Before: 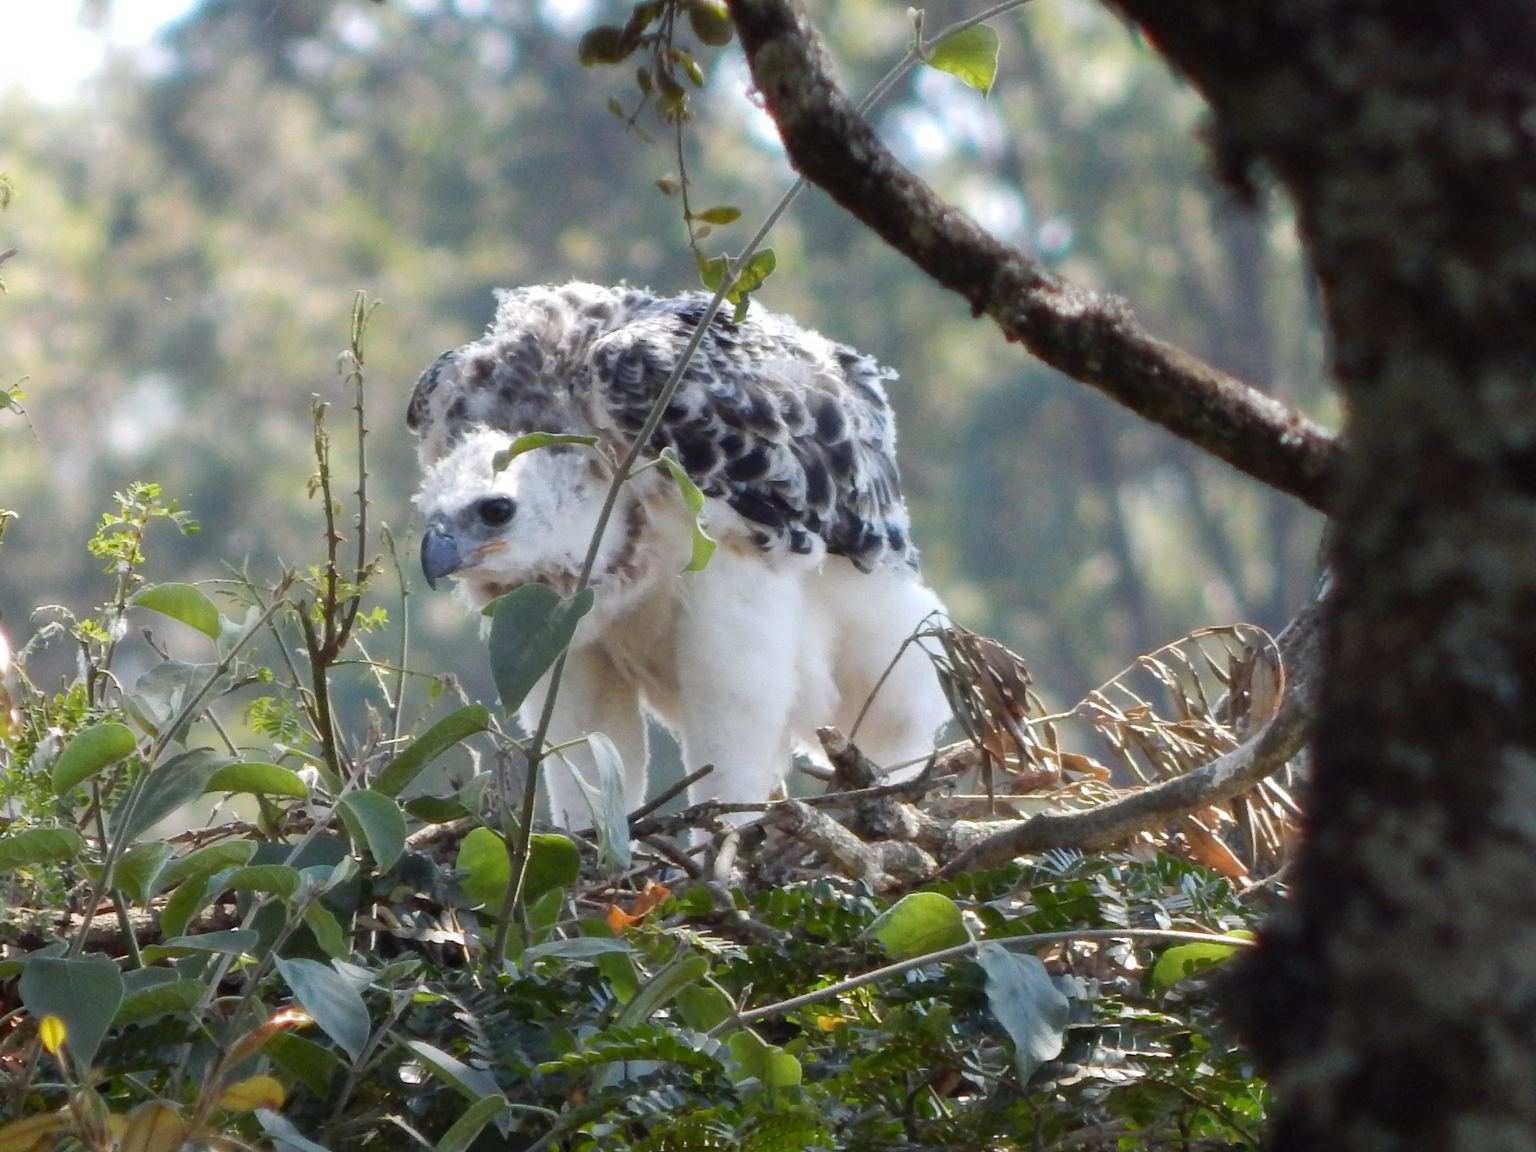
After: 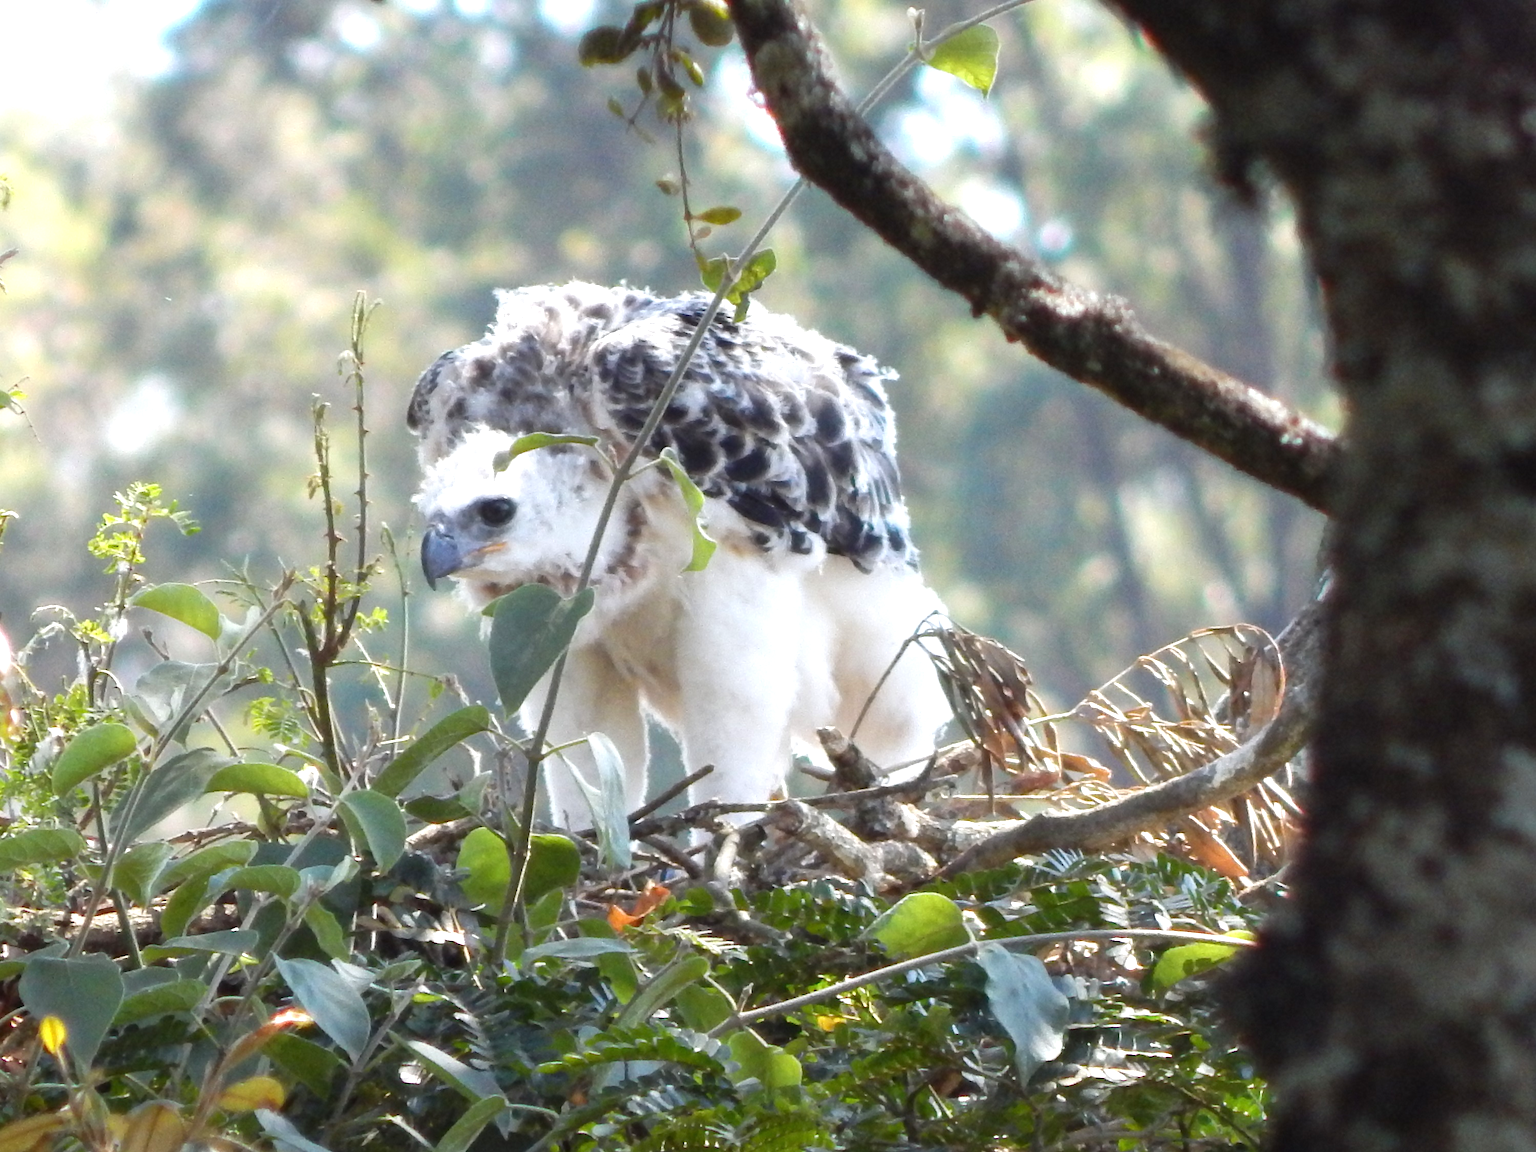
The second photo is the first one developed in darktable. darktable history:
exposure: black level correction 0, exposure 0.691 EV, compensate highlight preservation false
color correction: highlights a* 0.046, highlights b* -0.501
